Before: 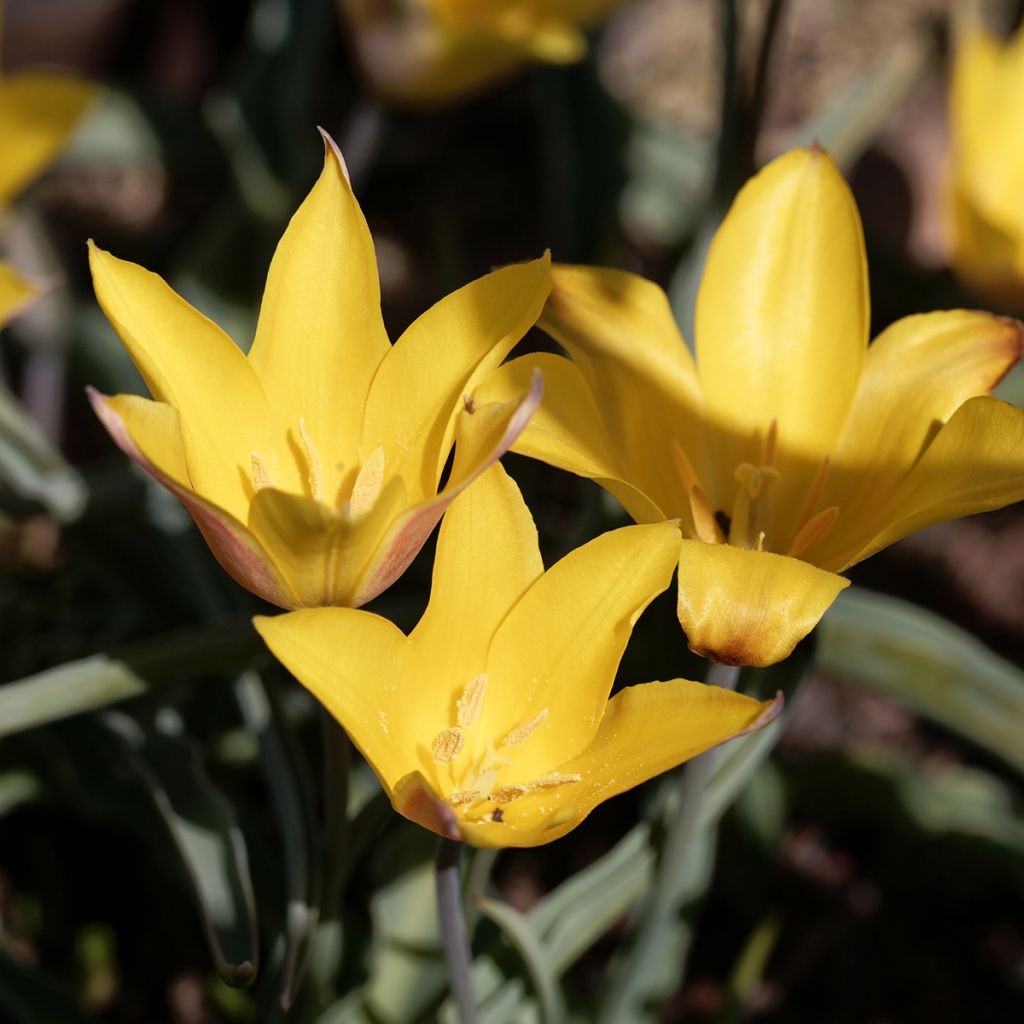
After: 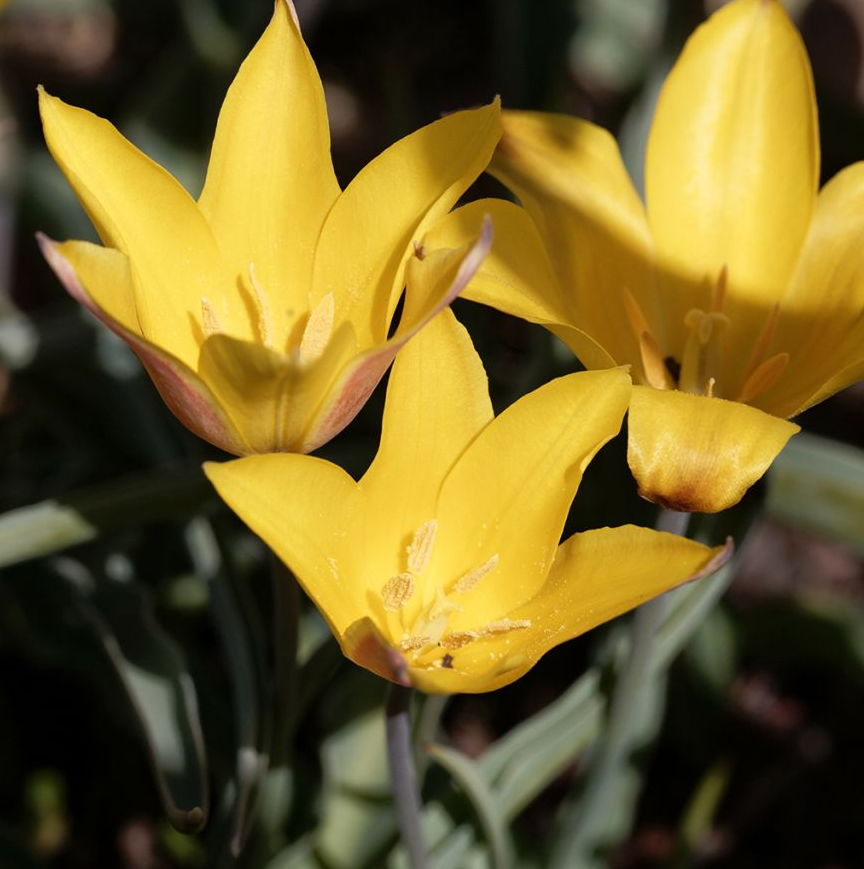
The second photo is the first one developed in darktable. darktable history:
crop and rotate: left 4.926%, top 15.098%, right 10.681%
